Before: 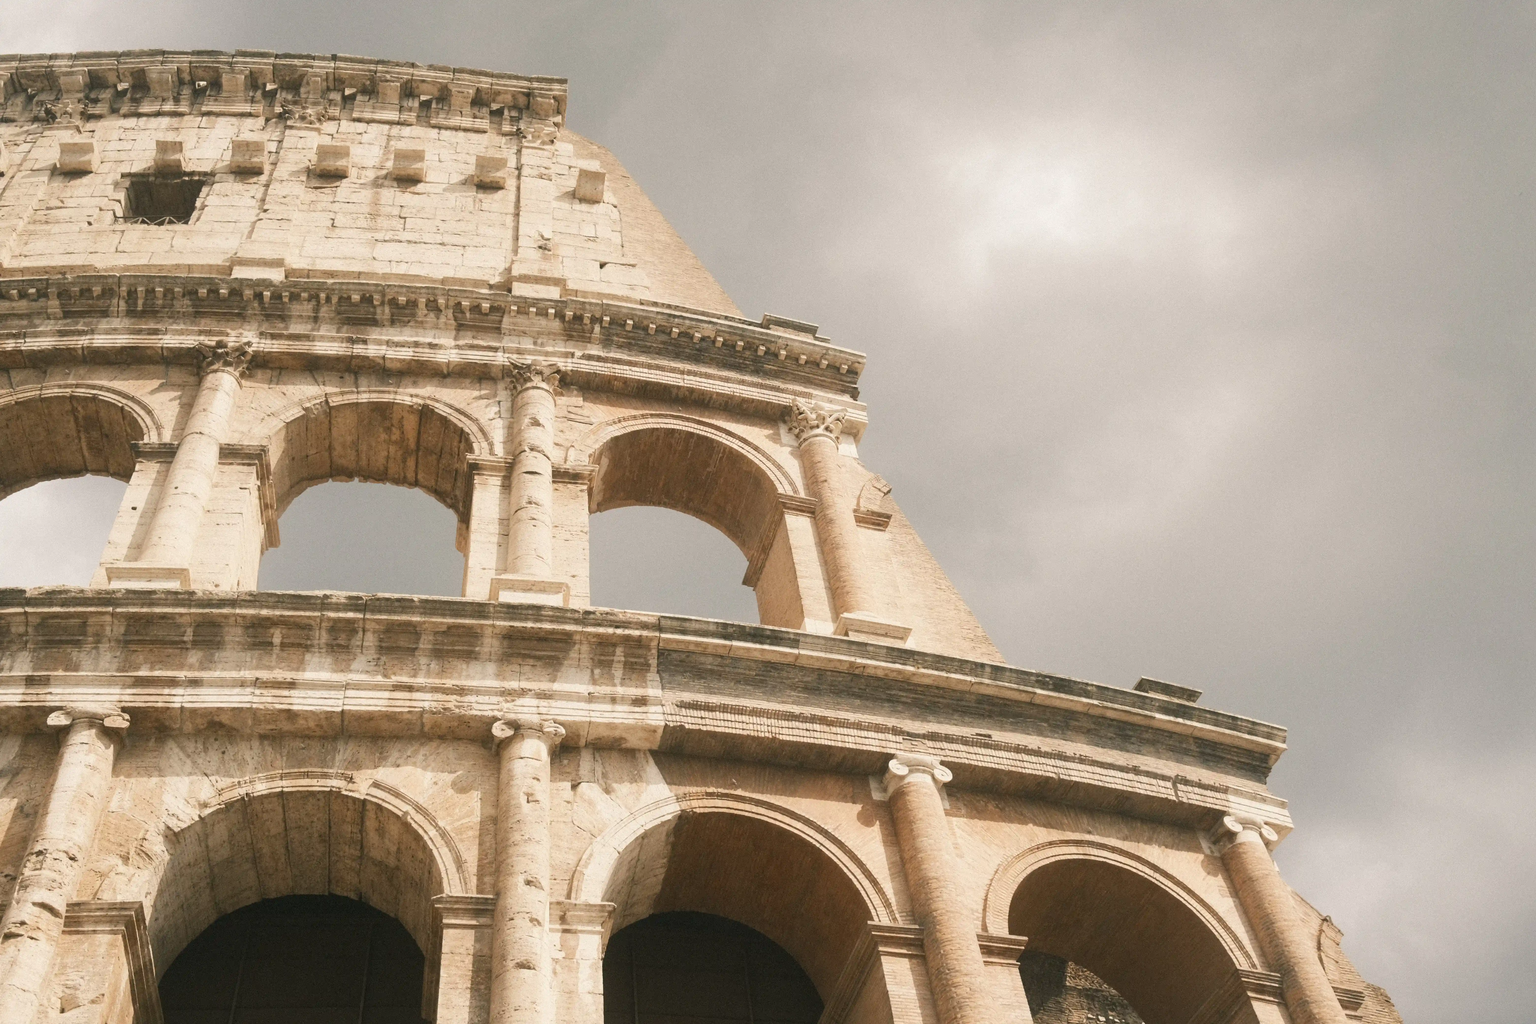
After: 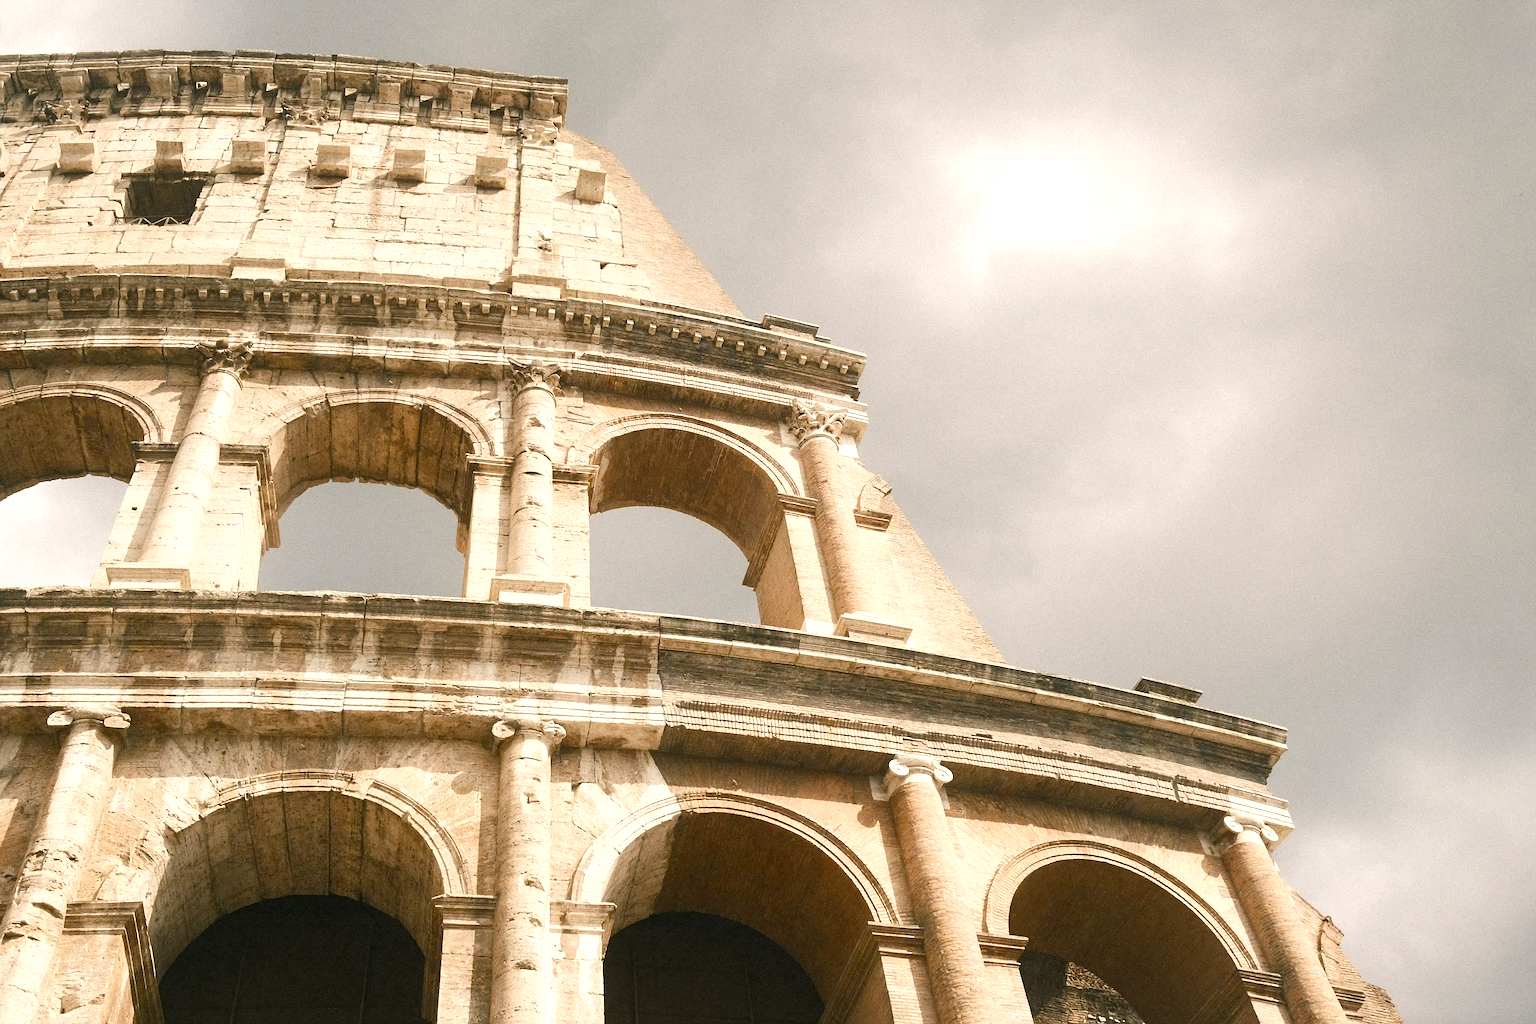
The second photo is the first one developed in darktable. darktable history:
sharpen: radius 2.531, amount 0.628
color balance rgb: shadows lift › luminance -20%, power › hue 72.24°, highlights gain › luminance 15%, global offset › hue 171.6°, perceptual saturation grading › global saturation 14.09%, perceptual saturation grading › highlights -25%, perceptual saturation grading › shadows 25%, global vibrance 25%, contrast 10%
tone equalizer: on, module defaults
